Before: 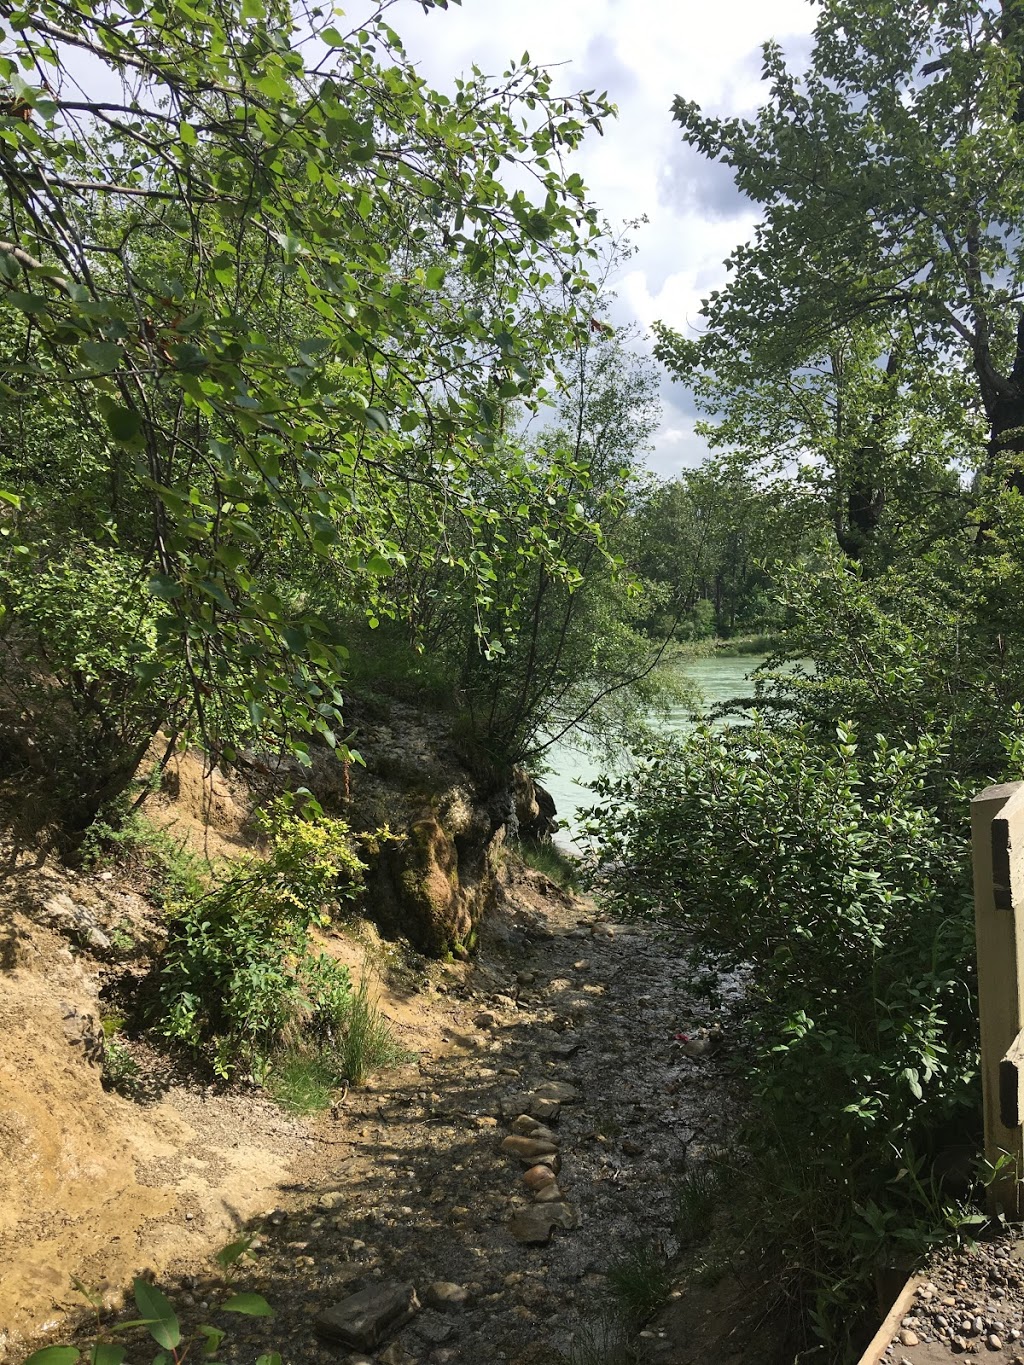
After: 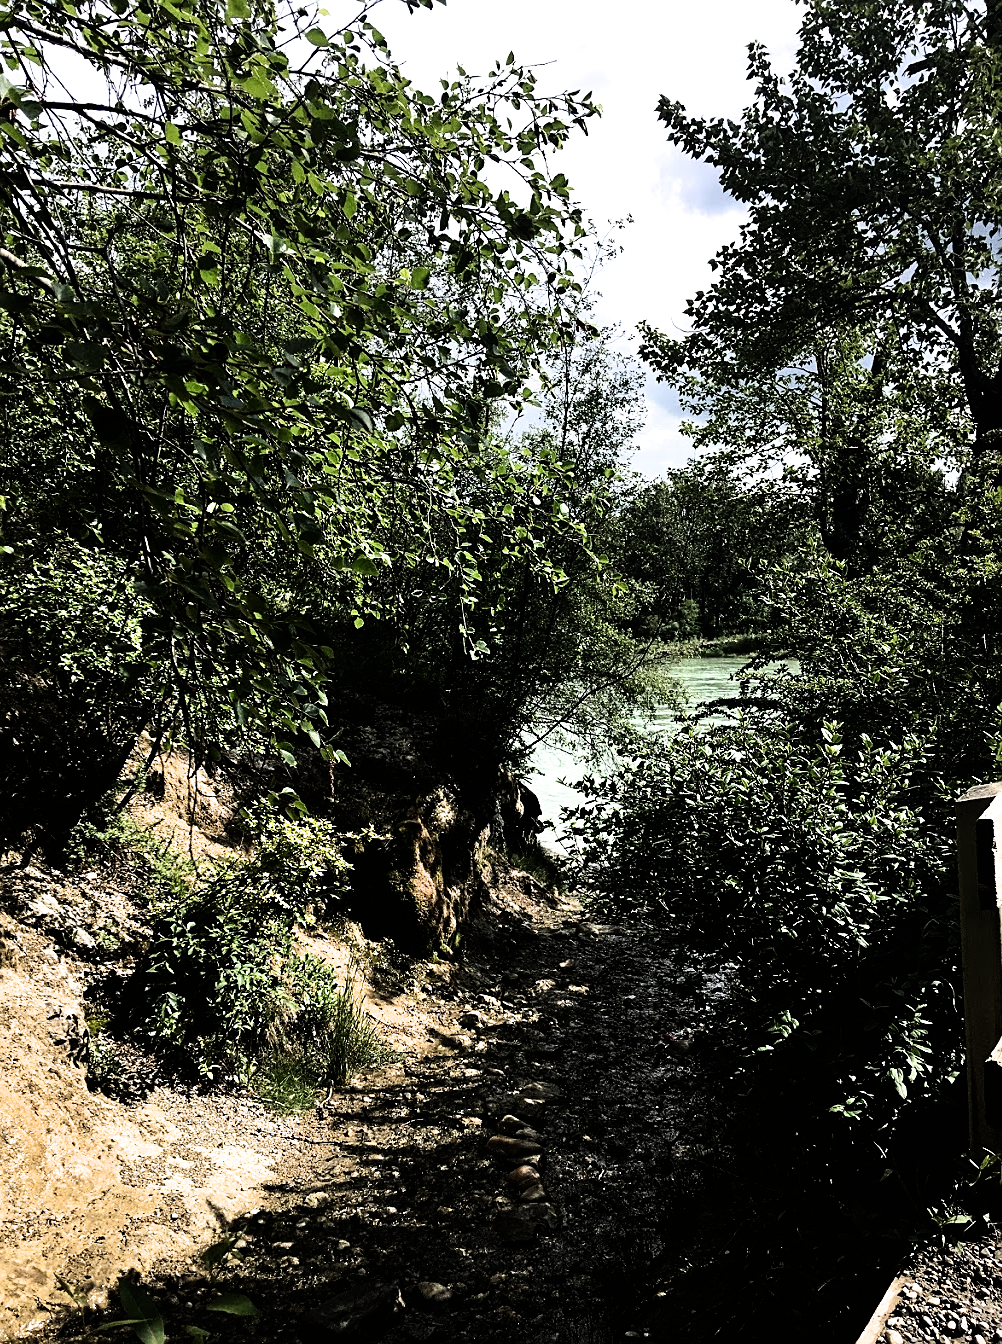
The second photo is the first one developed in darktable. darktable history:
tone equalizer: -8 EV -1.1 EV, -7 EV -0.986 EV, -6 EV -0.889 EV, -5 EV -0.549 EV, -3 EV 0.587 EV, -2 EV 0.884 EV, -1 EV 0.999 EV, +0 EV 1.07 EV, edges refinement/feathering 500, mask exposure compensation -1.57 EV, preserve details no
crop and rotate: left 1.505%, right 0.558%, bottom 1.527%
filmic rgb: black relative exposure -6.5 EV, white relative exposure 2.43 EV, threshold 5.98 EV, target white luminance 99.978%, hardness 5.27, latitude 0.349%, contrast 1.415, highlights saturation mix 2.99%, enable highlight reconstruction true
exposure: exposure -0.587 EV, compensate exposure bias true, compensate highlight preservation false
sharpen: on, module defaults
